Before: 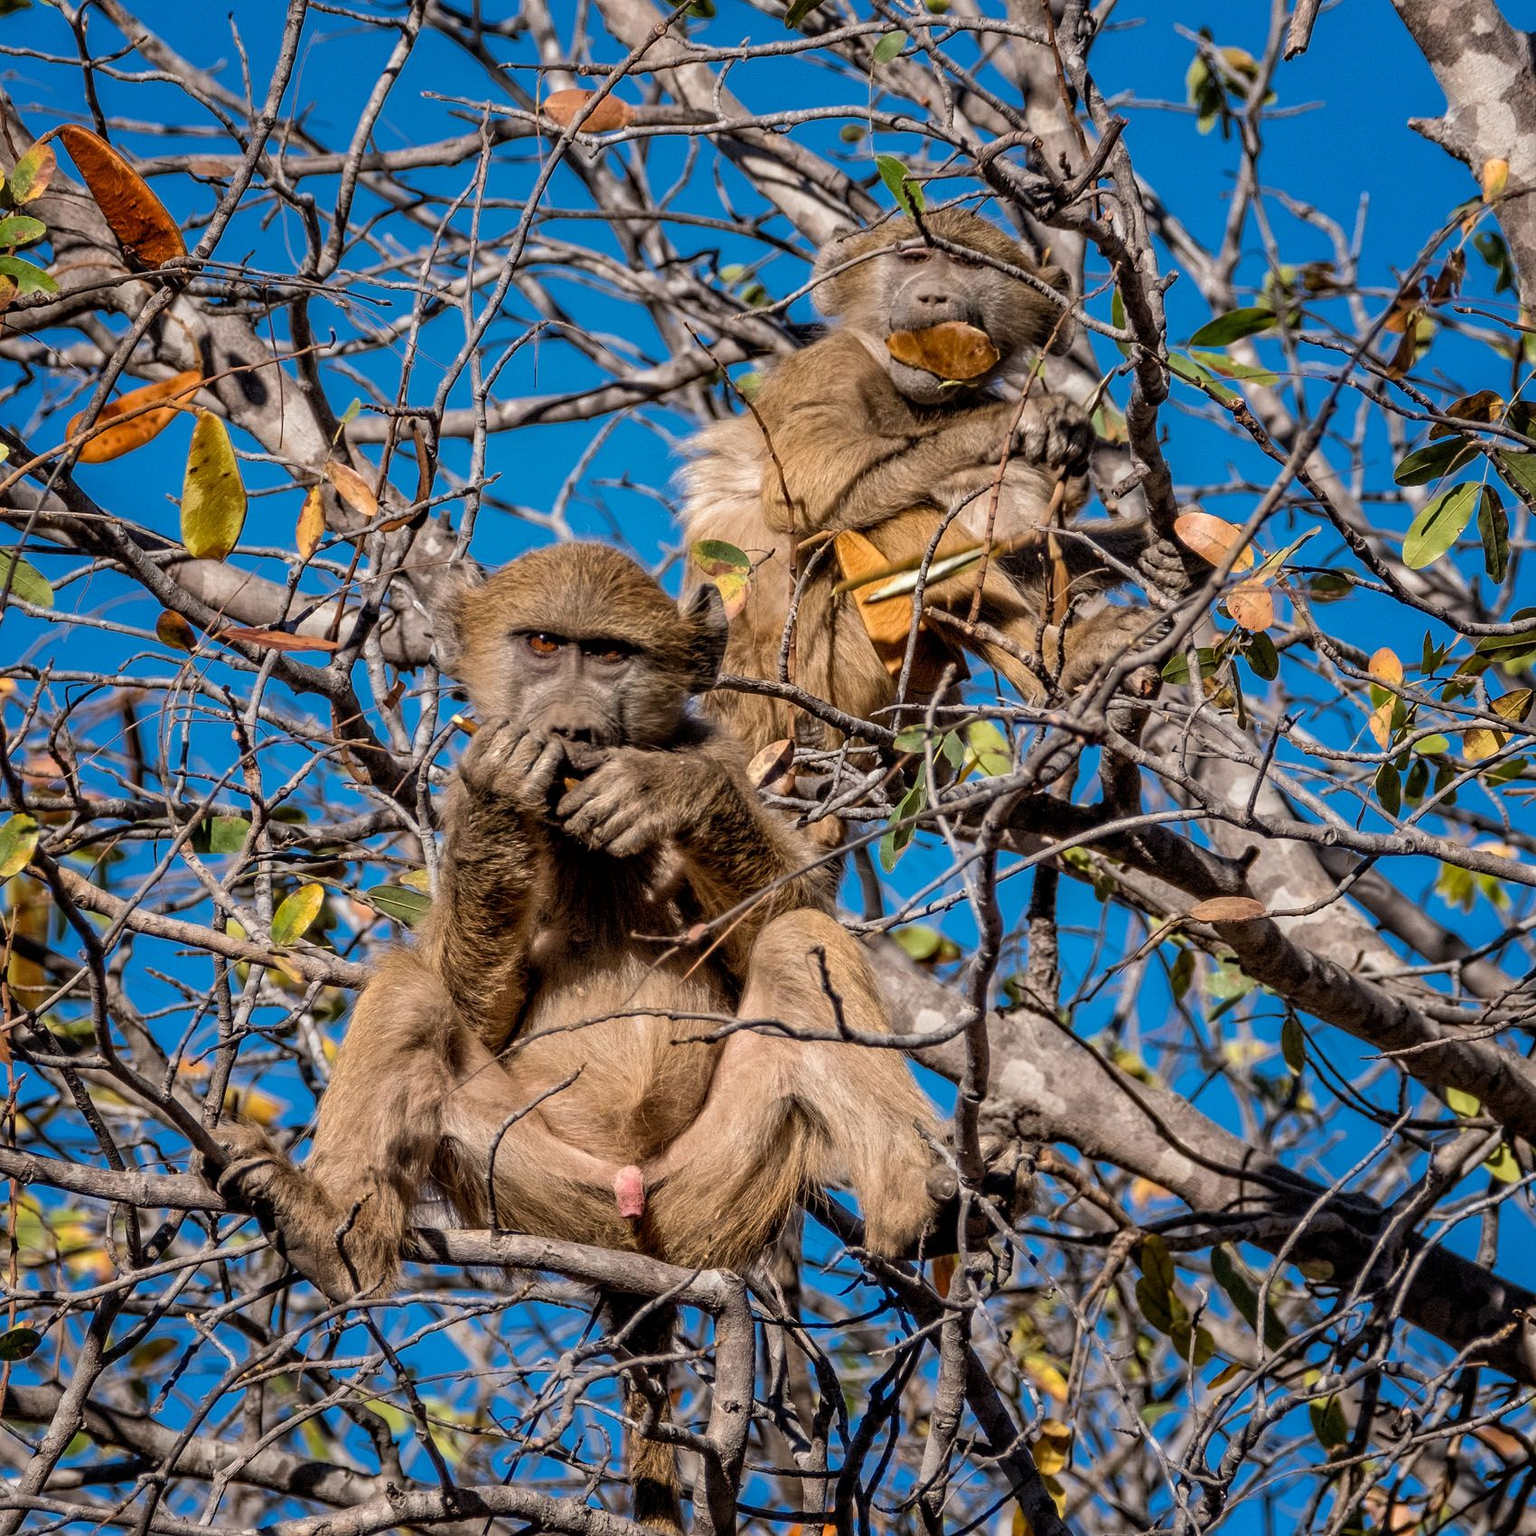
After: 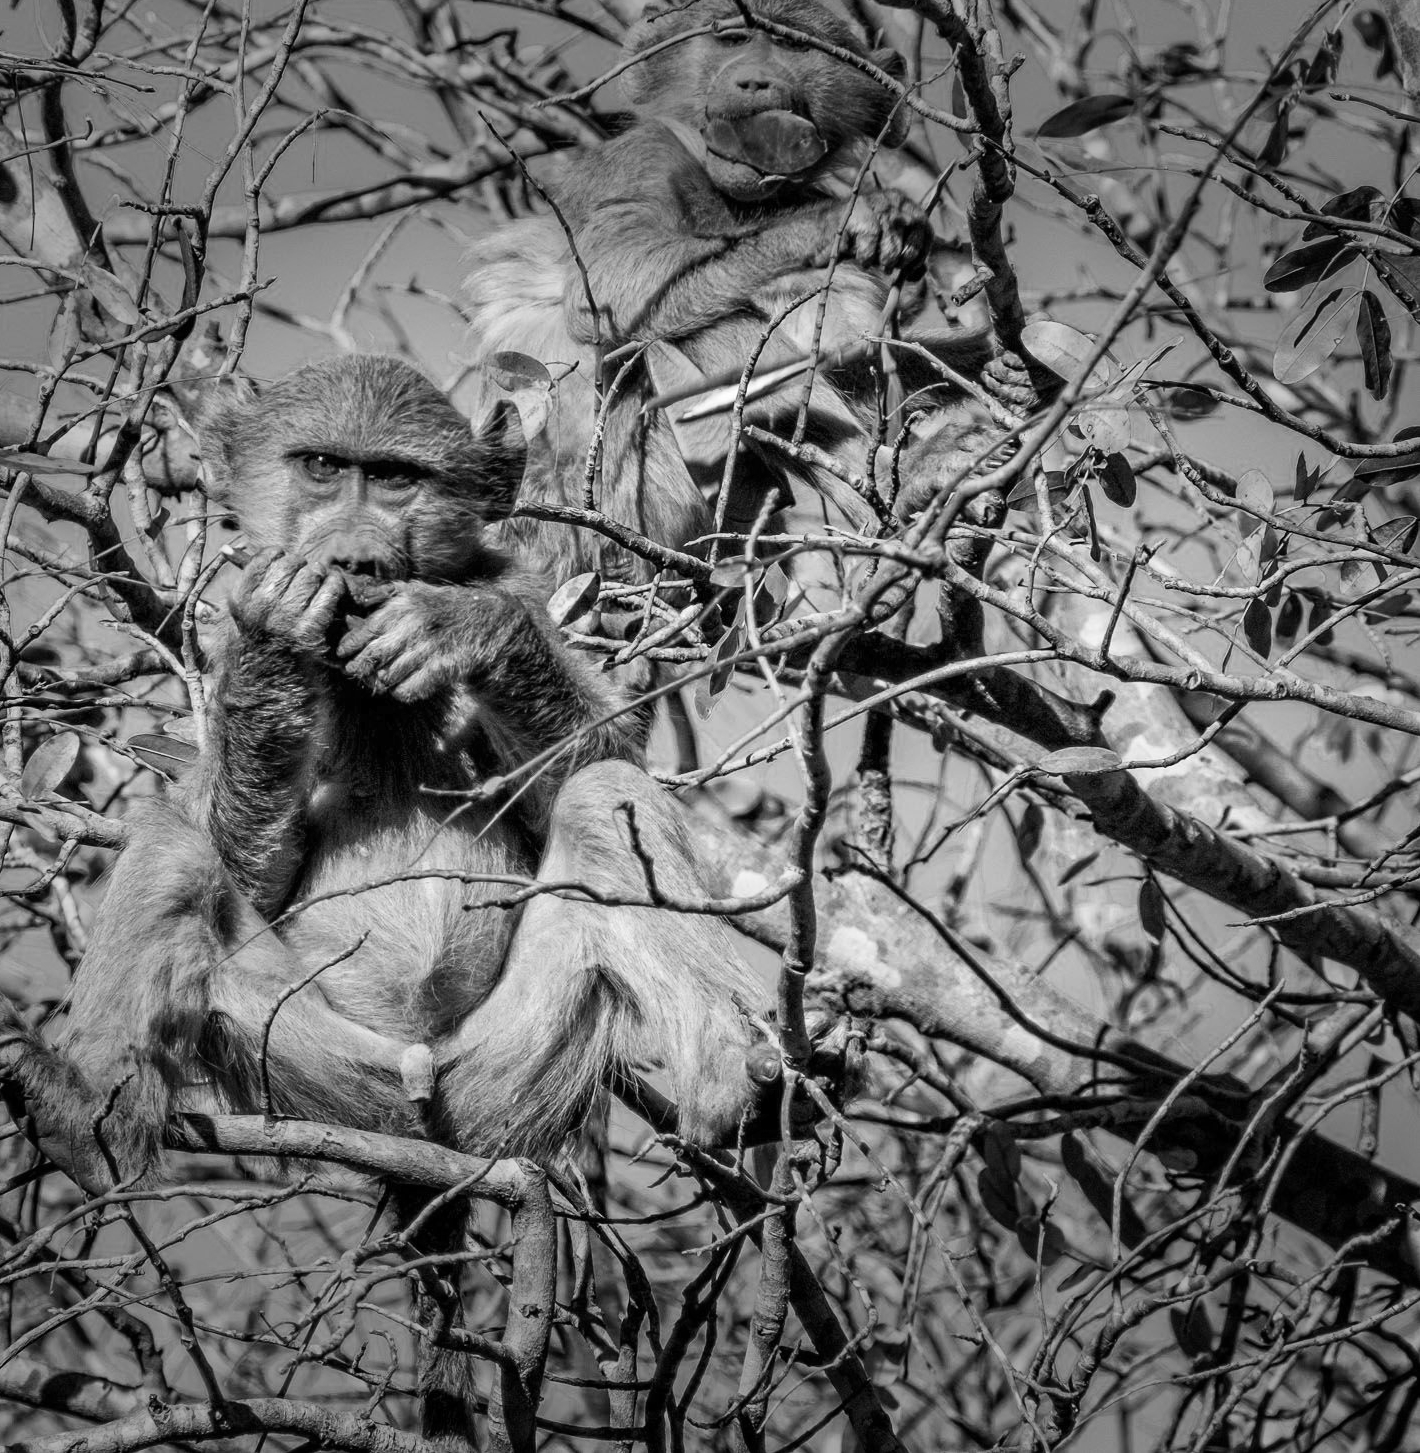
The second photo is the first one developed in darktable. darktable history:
contrast brightness saturation: contrast 0.202, brightness 0.159, saturation 0.228
crop: left 16.415%, top 14.519%
vignetting: fall-off start 70%, width/height ratio 1.333
color calibration: output gray [0.21, 0.42, 0.37, 0], gray › normalize channels true, illuminant as shot in camera, x 0.379, y 0.381, temperature 4103.17 K, gamut compression 0.01
